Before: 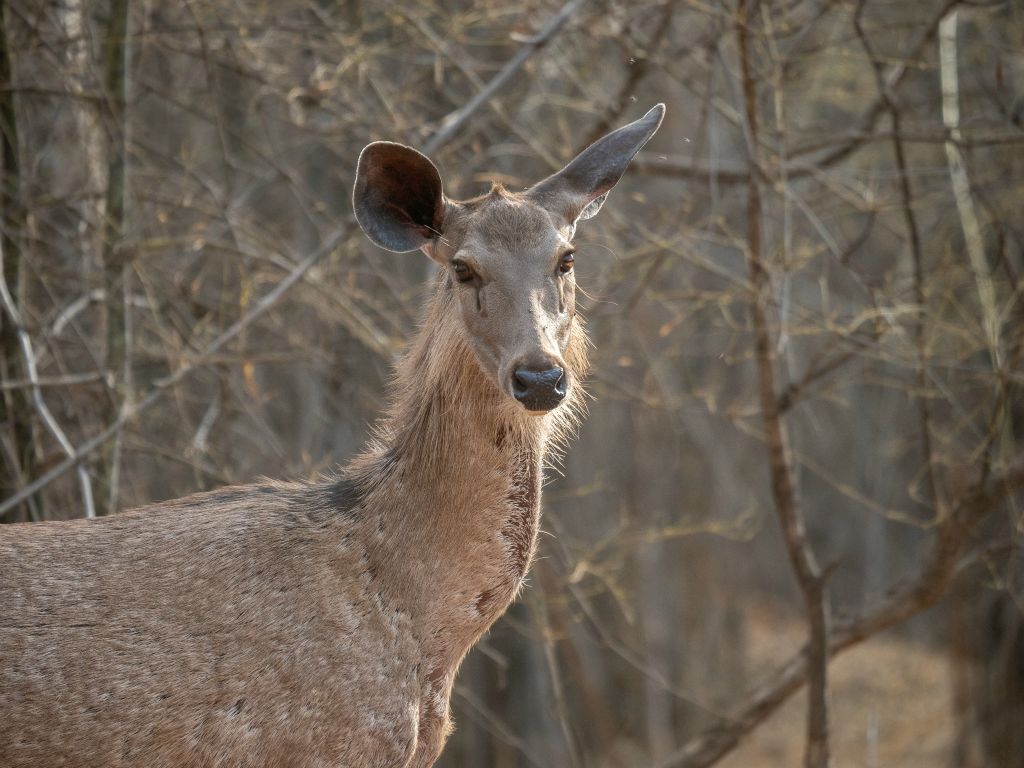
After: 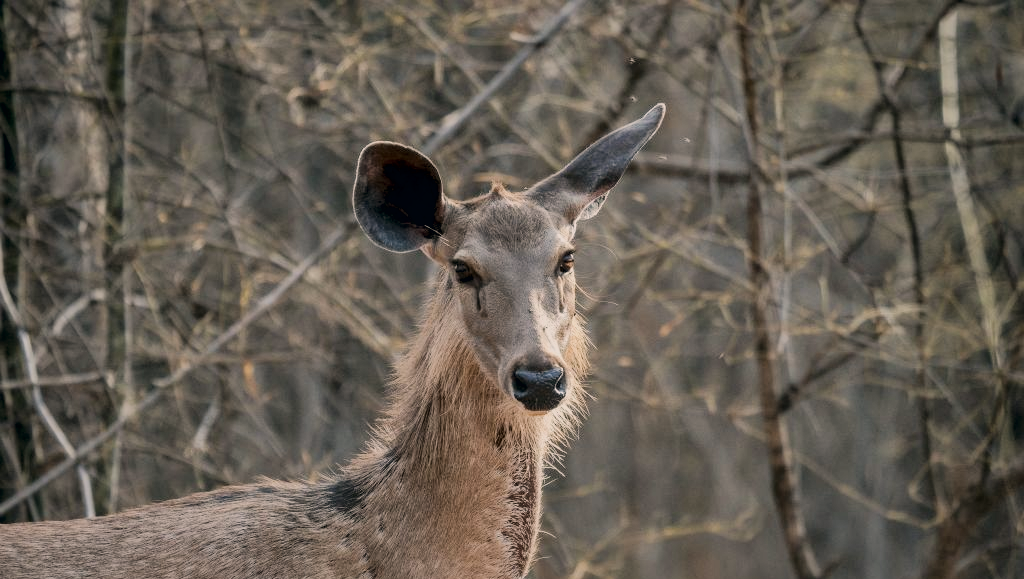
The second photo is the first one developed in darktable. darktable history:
color correction: highlights a* 5.38, highlights b* 5.28, shadows a* -4.3, shadows b* -4.99
local contrast: mode bilateral grid, contrast 19, coarseness 51, detail 150%, midtone range 0.2
filmic rgb: black relative exposure -7.18 EV, white relative exposure 5.37 EV, hardness 3.02
crop: bottom 24.601%
